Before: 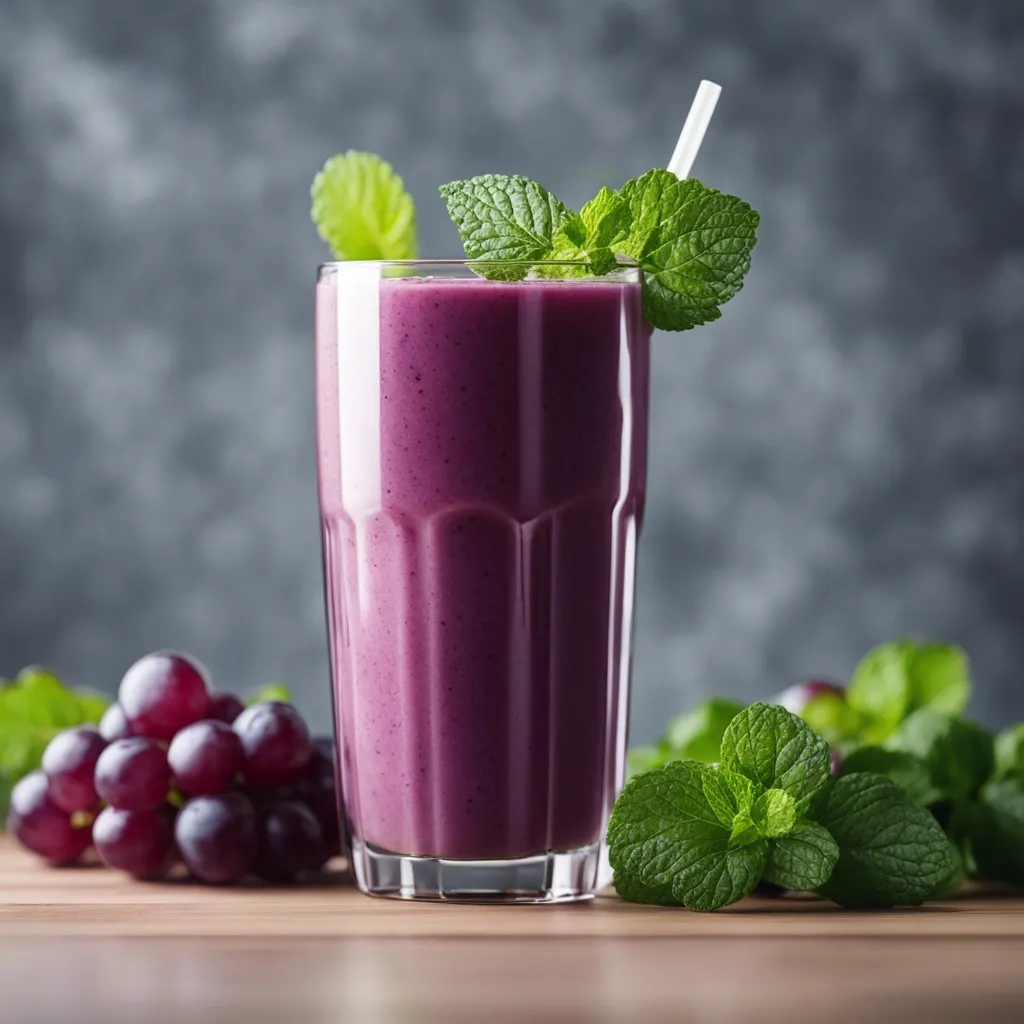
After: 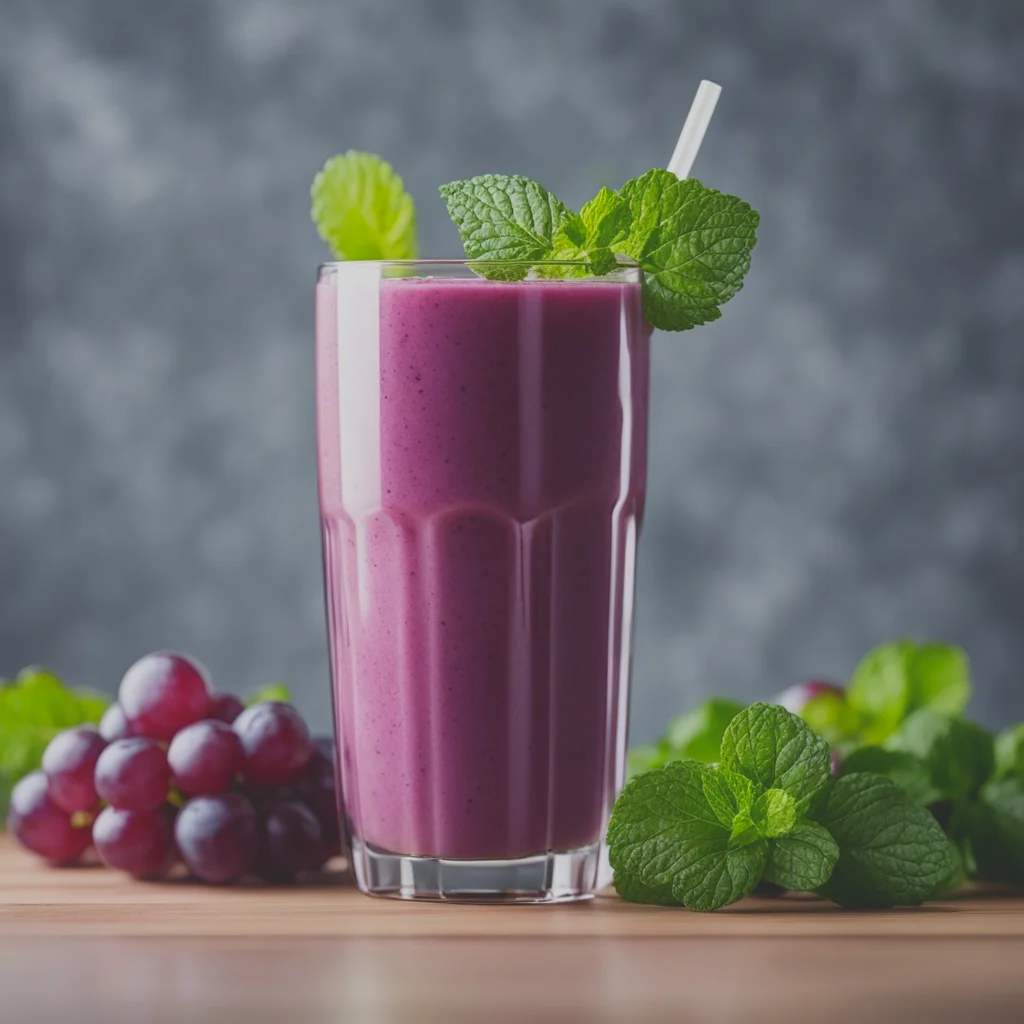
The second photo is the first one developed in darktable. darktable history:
contrast brightness saturation: contrast -0.297
